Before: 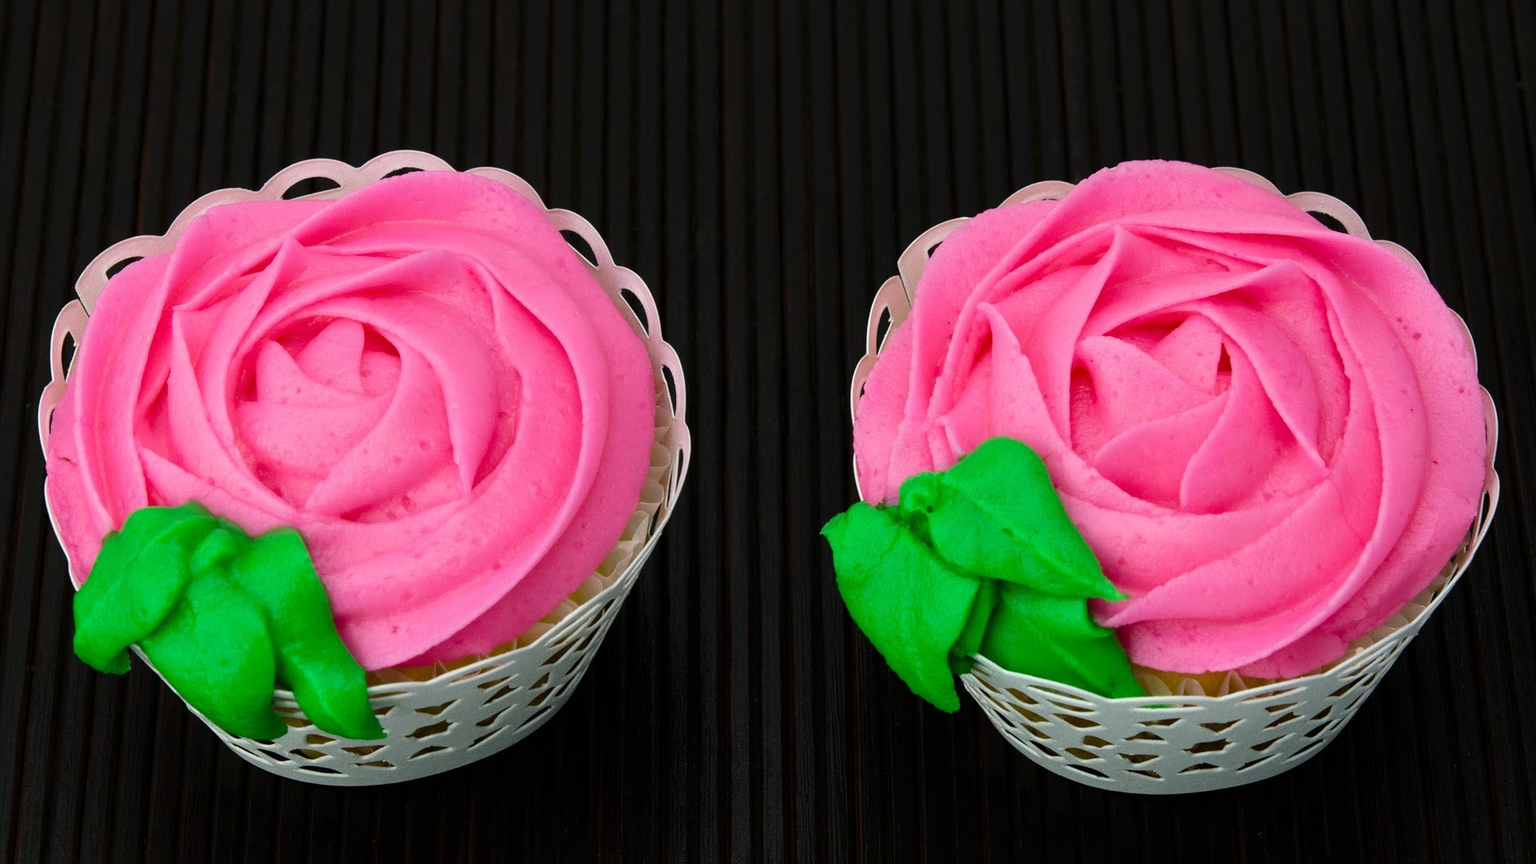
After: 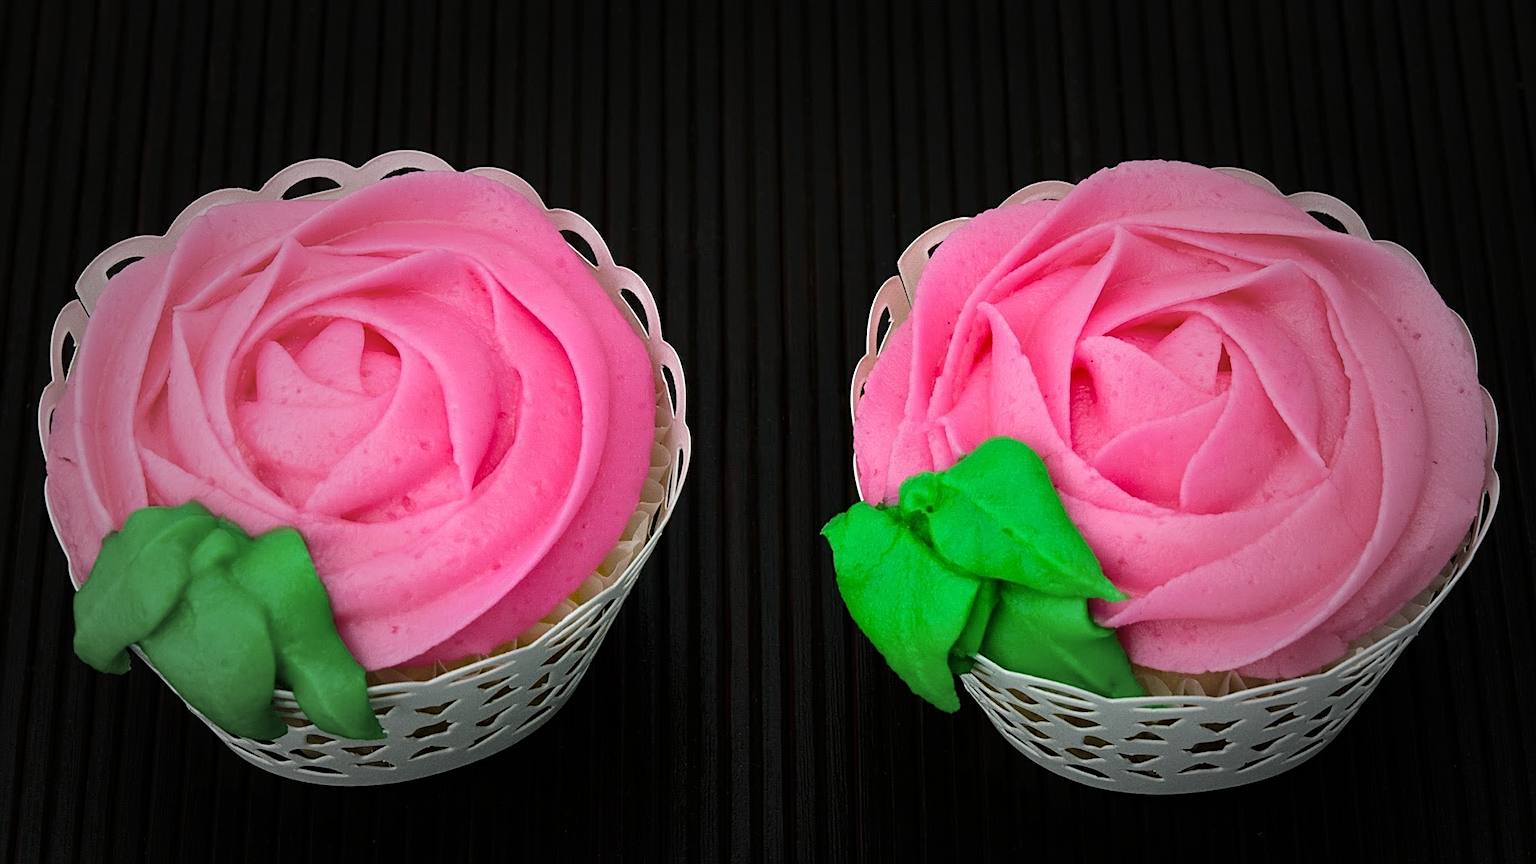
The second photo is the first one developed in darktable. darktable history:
sharpen: radius 1.924
vignetting: fall-off start 48.15%, automatic ratio true, width/height ratio 1.286
